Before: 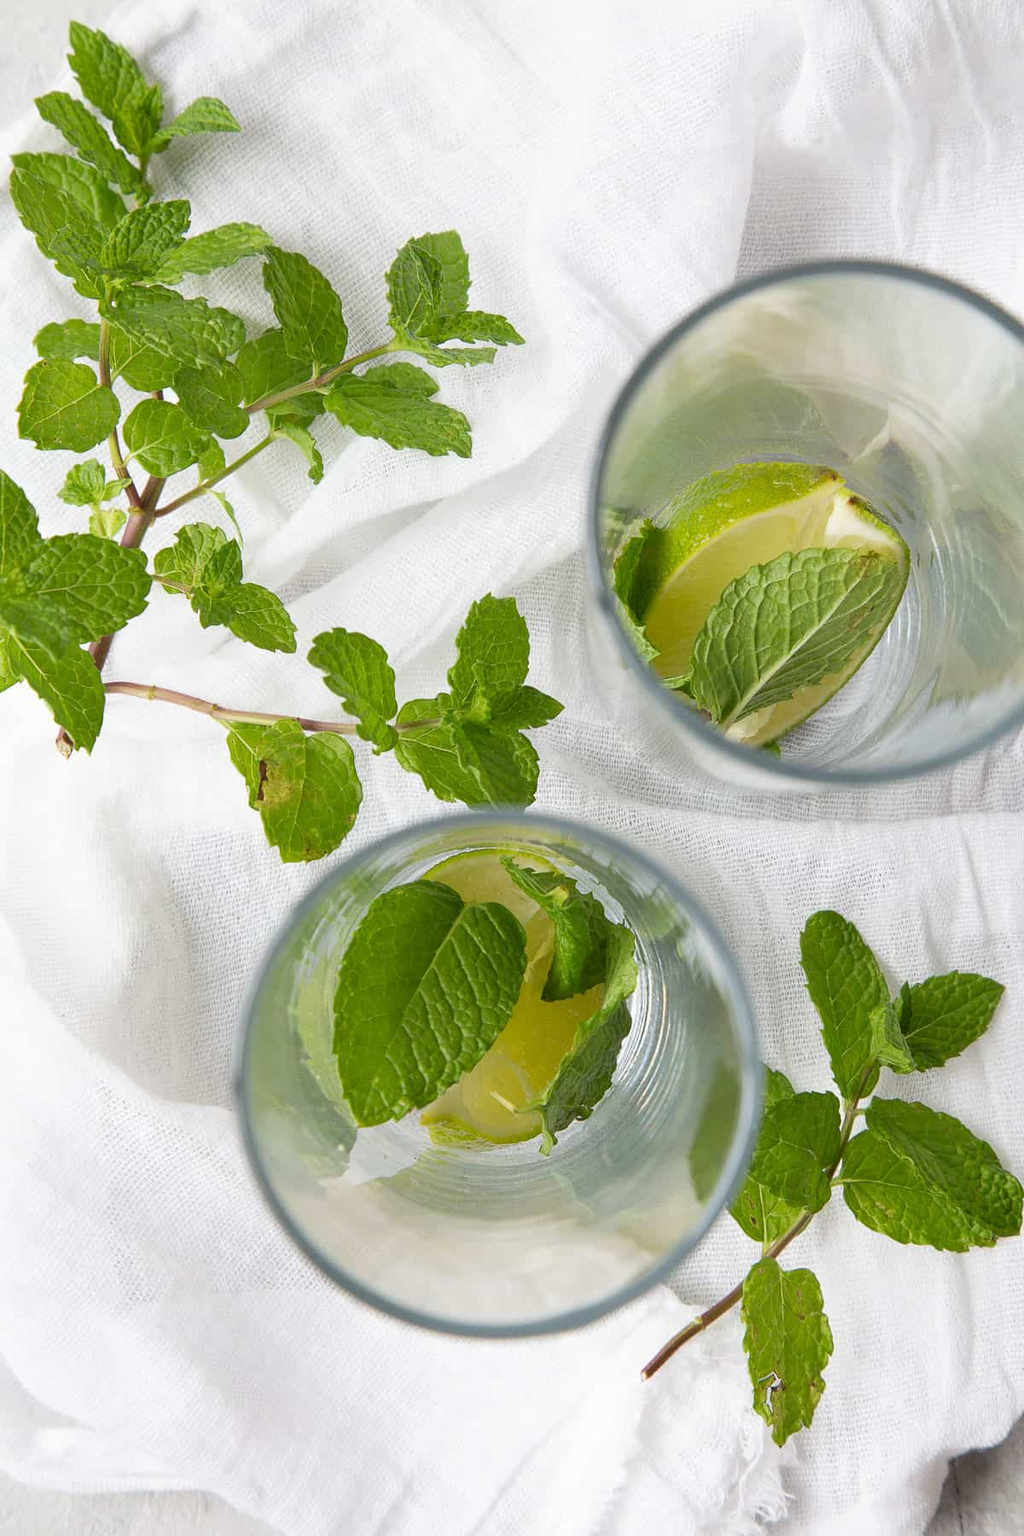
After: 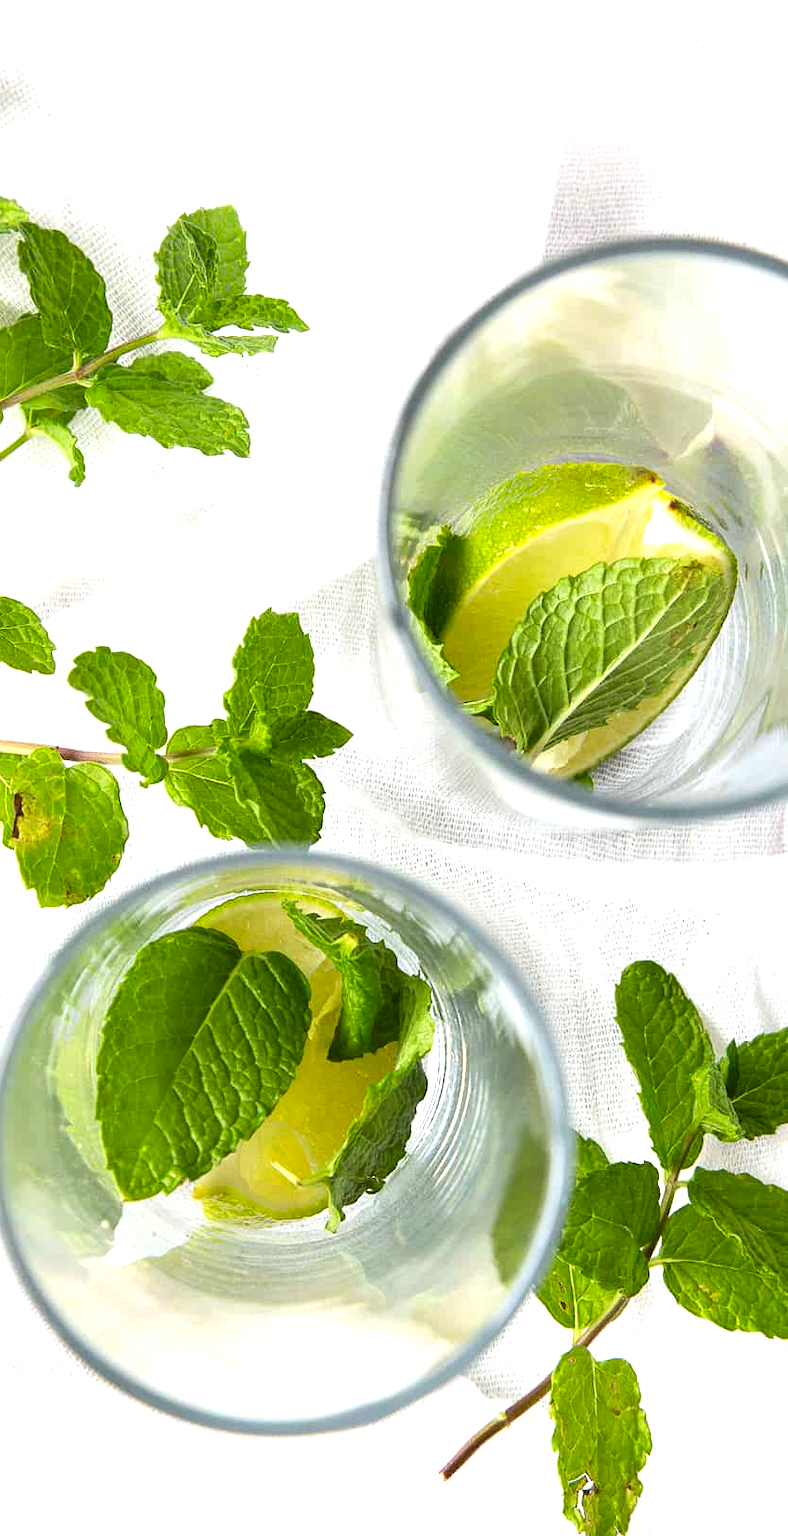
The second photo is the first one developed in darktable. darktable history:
contrast brightness saturation: saturation 0.181
tone equalizer: -8 EV -0.722 EV, -7 EV -0.669 EV, -6 EV -0.639 EV, -5 EV -0.379 EV, -3 EV 0.384 EV, -2 EV 0.6 EV, -1 EV 0.7 EV, +0 EV 0.73 EV, edges refinement/feathering 500, mask exposure compensation -1.57 EV, preserve details no
exposure: black level correction 0.001, exposure 0.193 EV, compensate highlight preservation false
crop and rotate: left 24.122%, top 3.042%, right 6.494%, bottom 6.949%
levels: mode automatic, levels [0.093, 0.434, 0.988]
